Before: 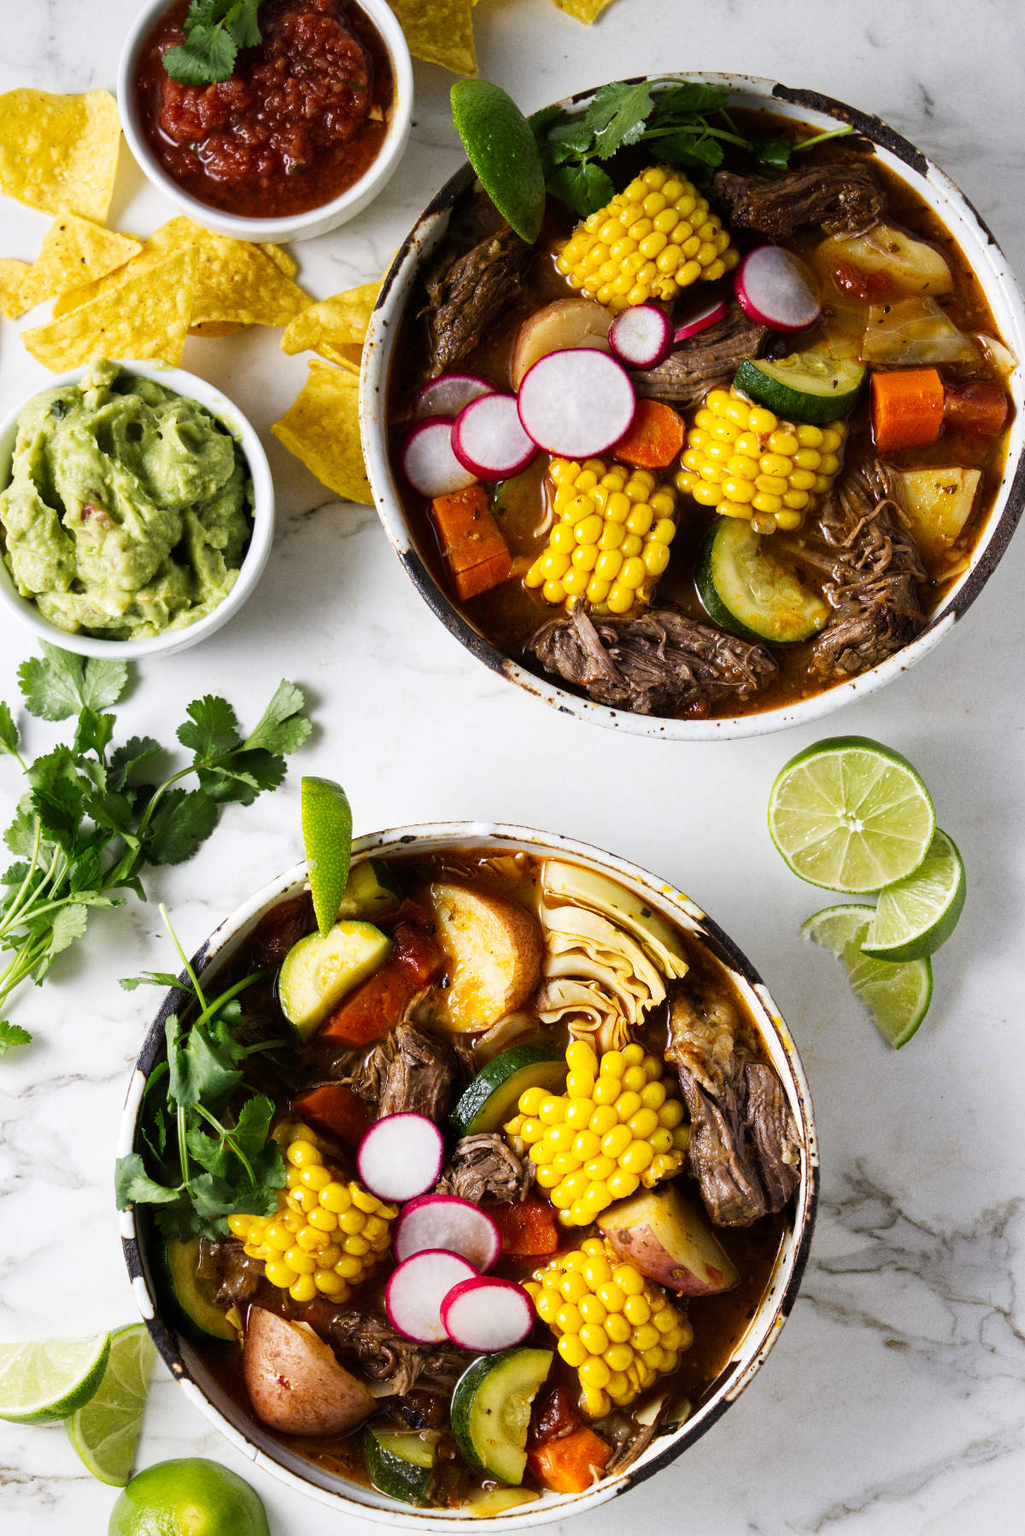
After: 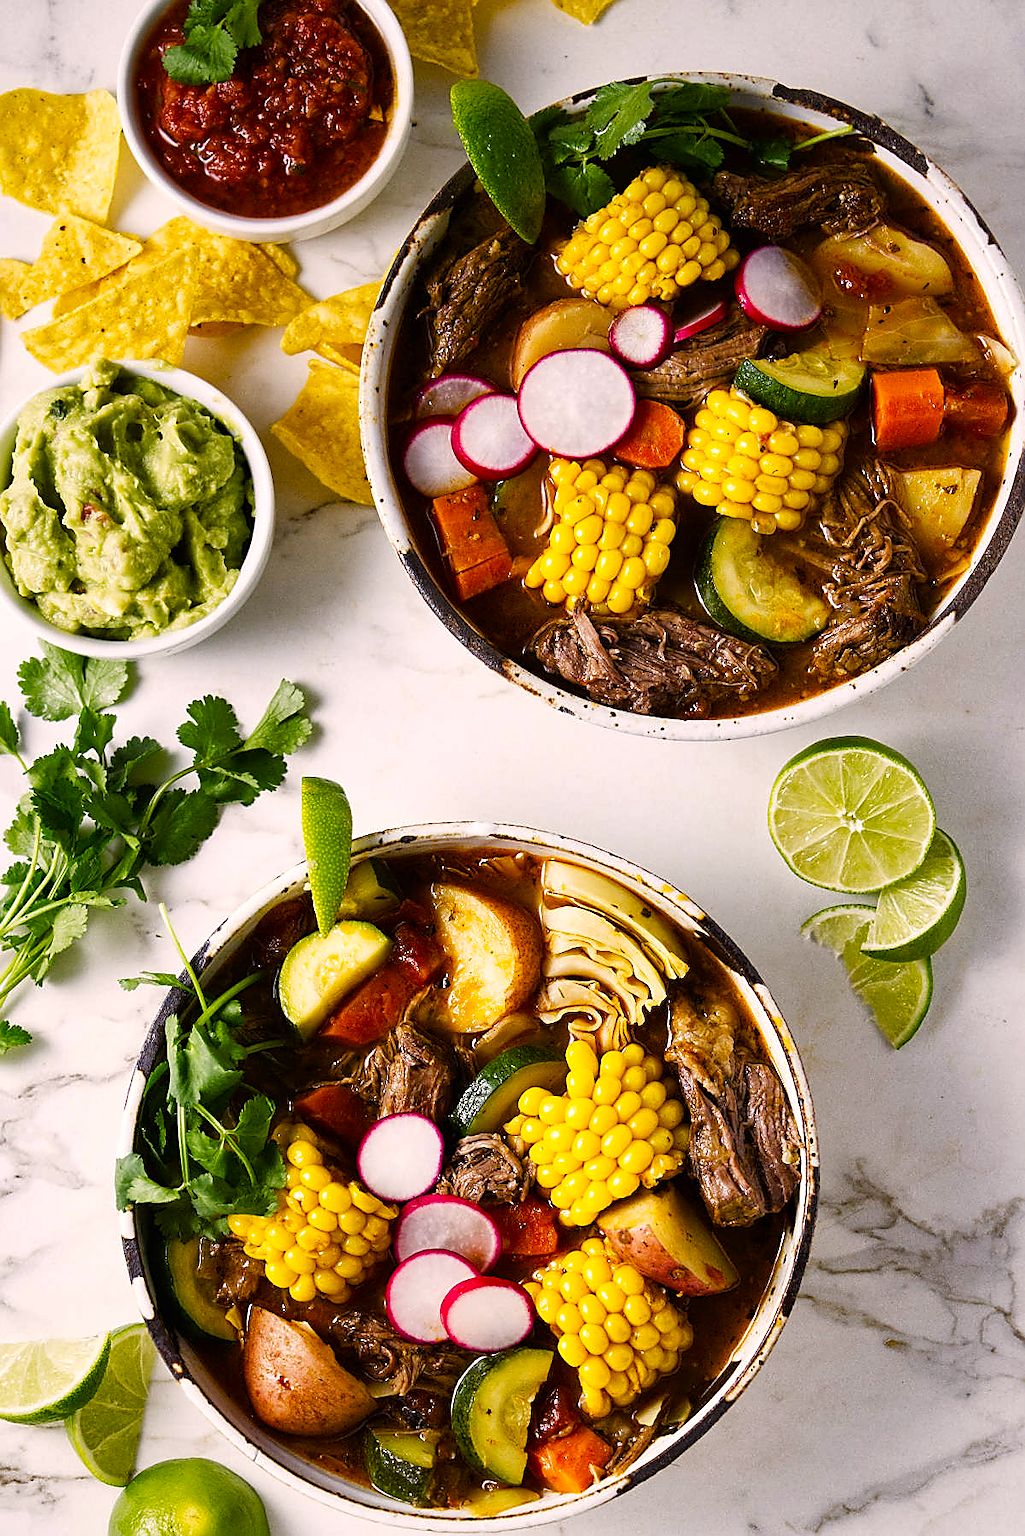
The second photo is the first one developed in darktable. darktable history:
color balance rgb: perceptual saturation grading › global saturation 35%, perceptual saturation grading › highlights -30%, perceptual saturation grading › shadows 35%, perceptual brilliance grading › global brilliance 3%, perceptual brilliance grading › highlights -3%, perceptual brilliance grading › shadows 3%
shadows and highlights: shadows 12, white point adjustment 1.2, soften with gaussian
color correction: highlights a* 5.81, highlights b* 4.84
sharpen: radius 1.4, amount 1.25, threshold 0.7
